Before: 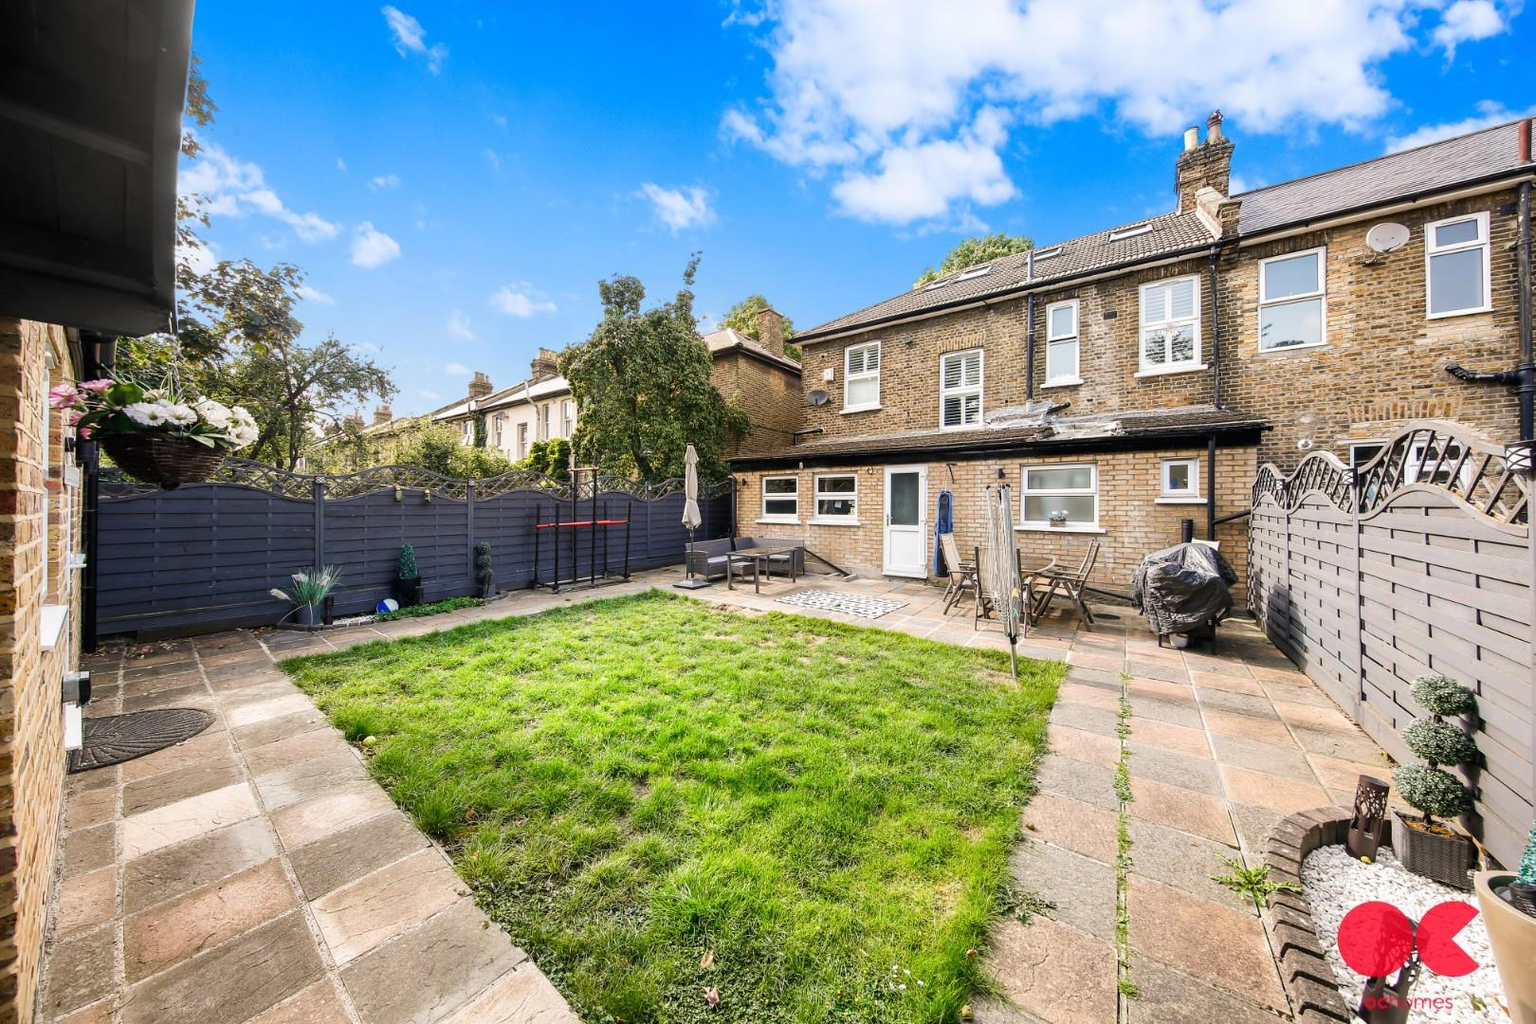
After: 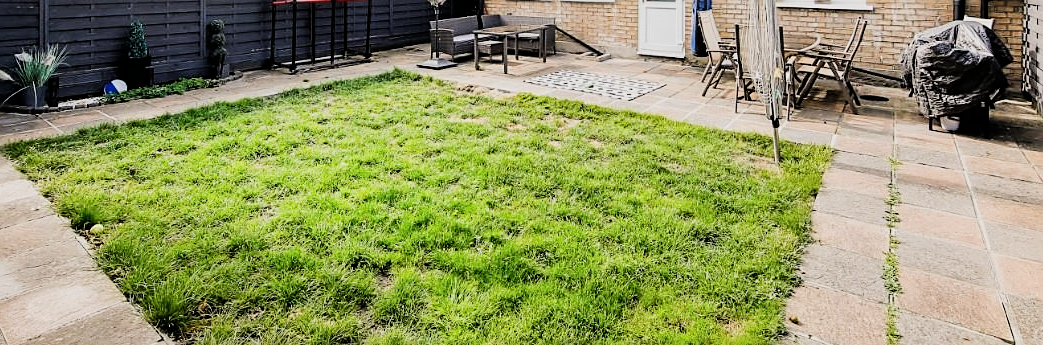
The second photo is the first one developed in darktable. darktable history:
sharpen: on, module defaults
crop: left 18.091%, top 51.13%, right 17.525%, bottom 16.85%
exposure: compensate highlight preservation false
filmic rgb: black relative exposure -5 EV, hardness 2.88, contrast 1.3, highlights saturation mix -30%
